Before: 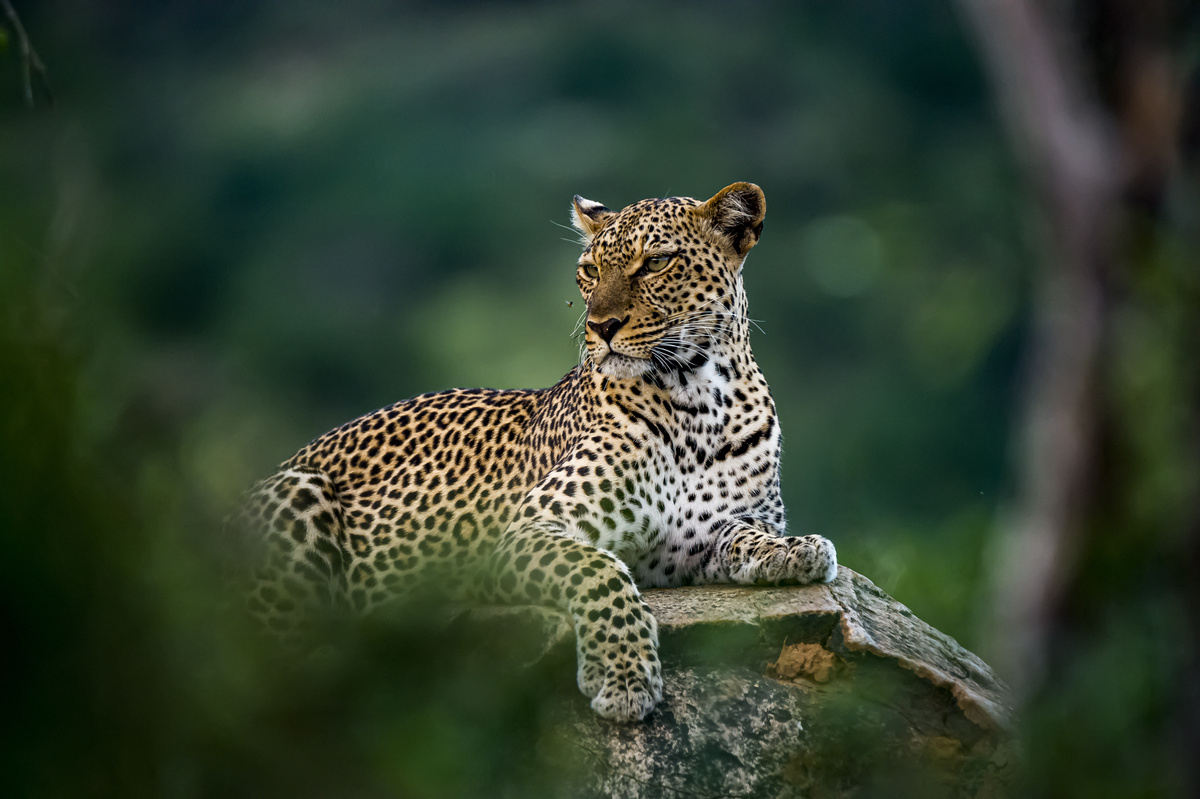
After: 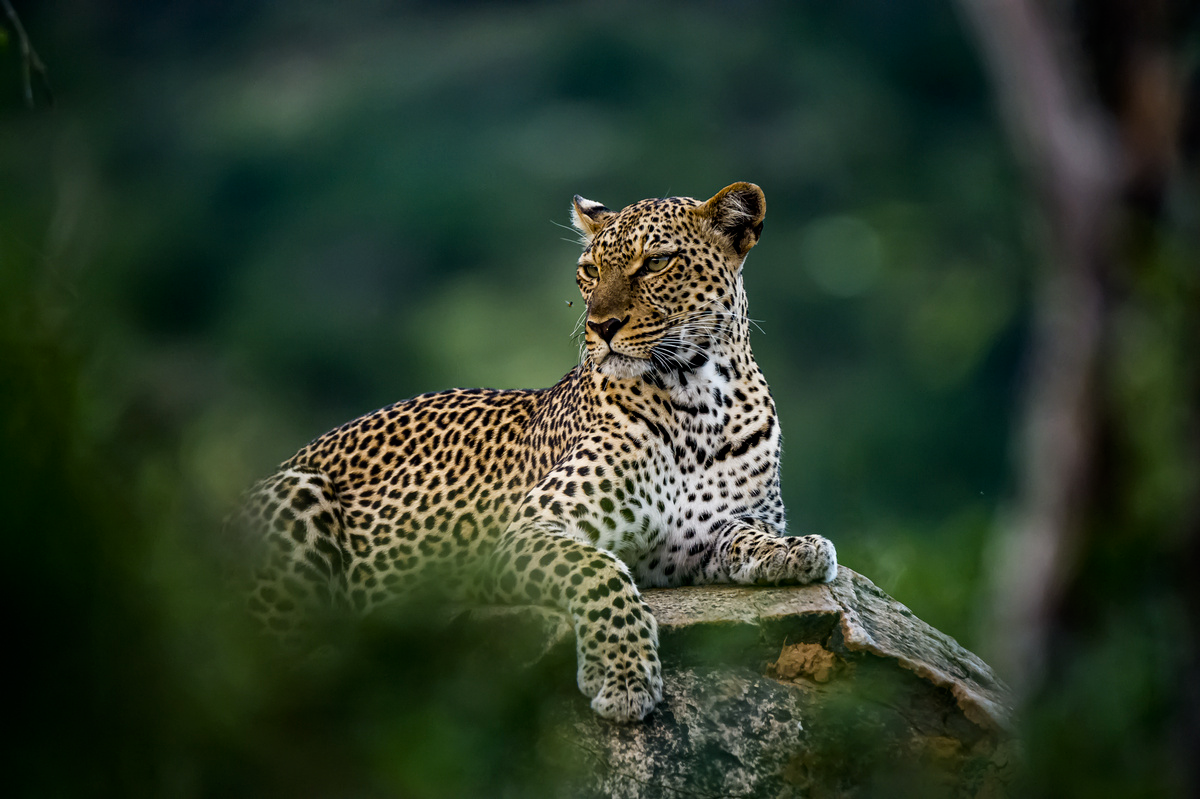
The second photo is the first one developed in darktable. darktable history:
tone curve: curves: ch0 [(0, 0) (0.059, 0.027) (0.162, 0.125) (0.304, 0.279) (0.547, 0.532) (0.828, 0.815) (1, 0.983)]; ch1 [(0, 0) (0.23, 0.166) (0.34, 0.298) (0.371, 0.334) (0.435, 0.408) (0.477, 0.469) (0.499, 0.498) (0.529, 0.544) (0.559, 0.587) (0.743, 0.798) (1, 1)]; ch2 [(0, 0) (0.431, 0.414) (0.498, 0.503) (0.524, 0.531) (0.568, 0.567) (0.6, 0.597) (0.643, 0.631) (0.74, 0.721) (1, 1)], preserve colors none
